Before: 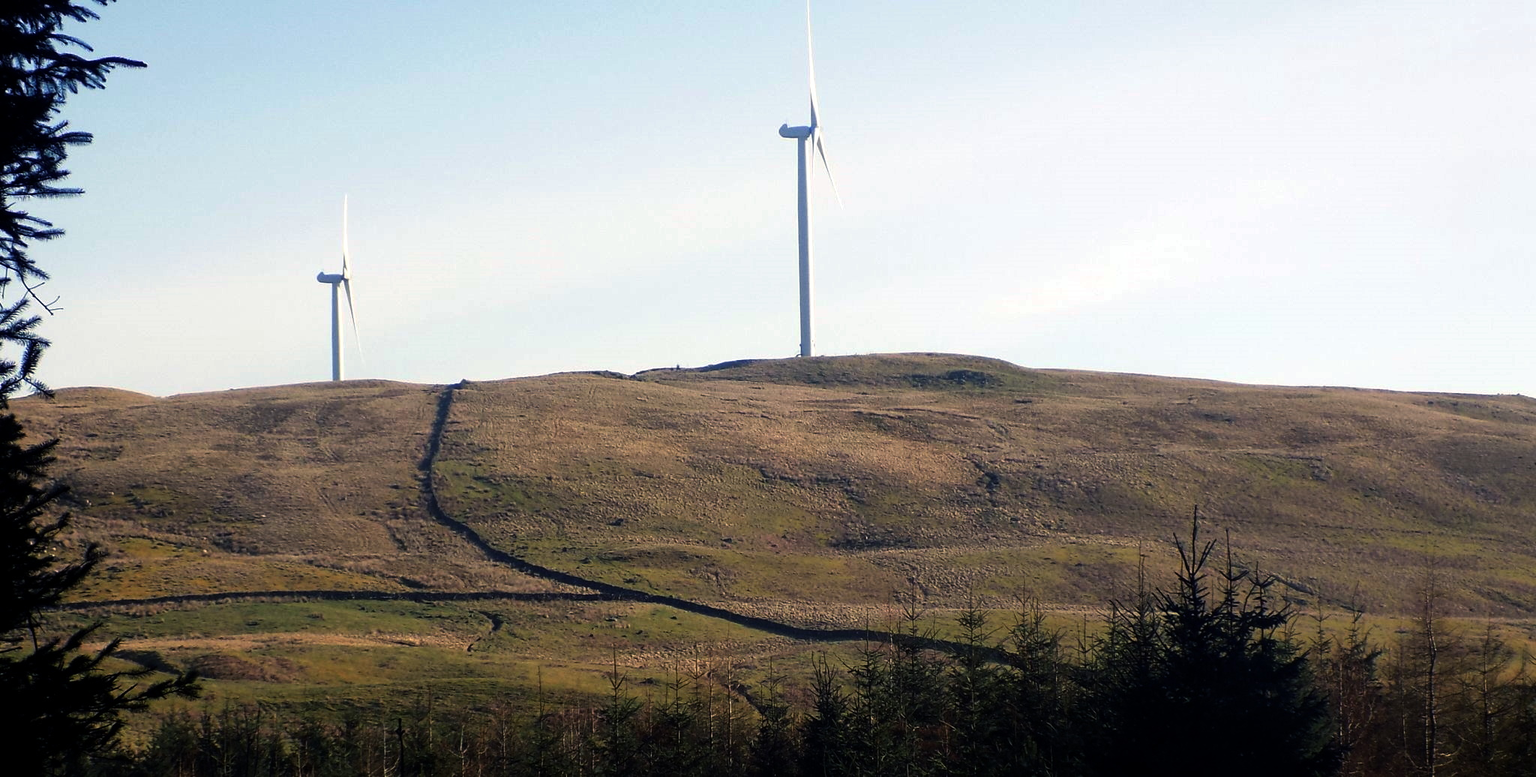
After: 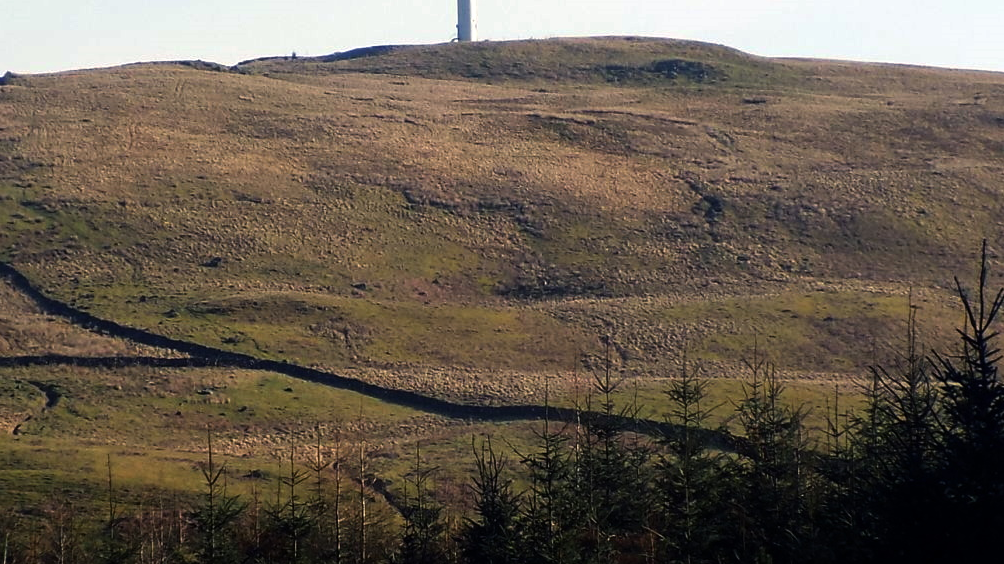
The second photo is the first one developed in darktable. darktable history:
crop: left 29.817%, top 41.956%, right 21.114%, bottom 3.51%
